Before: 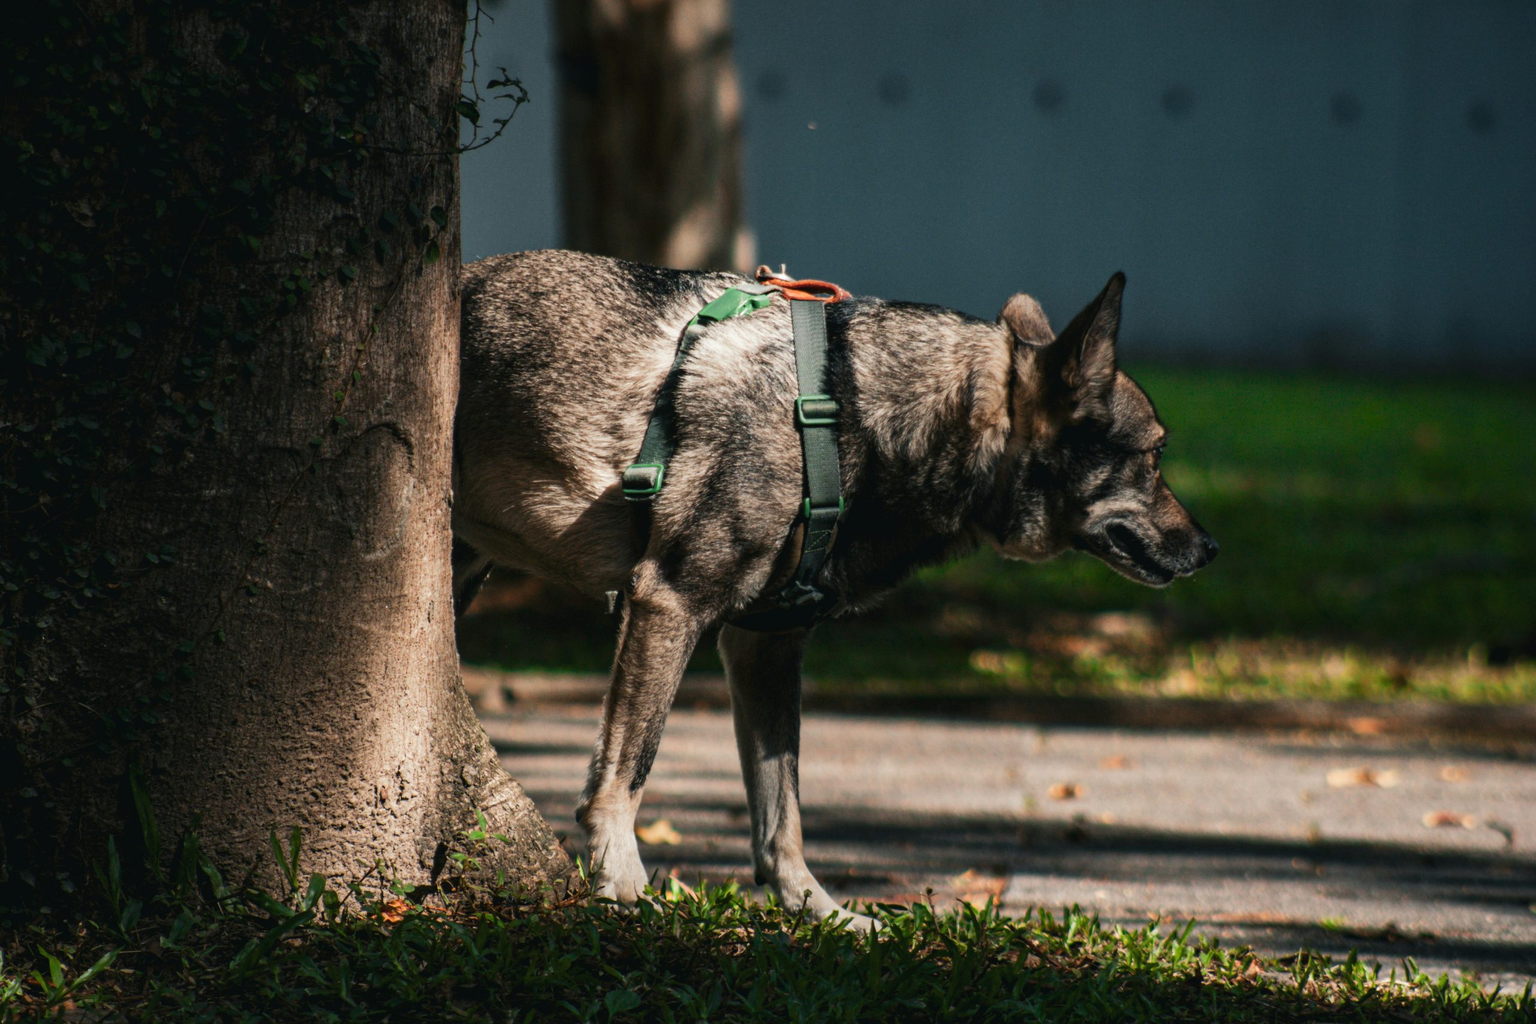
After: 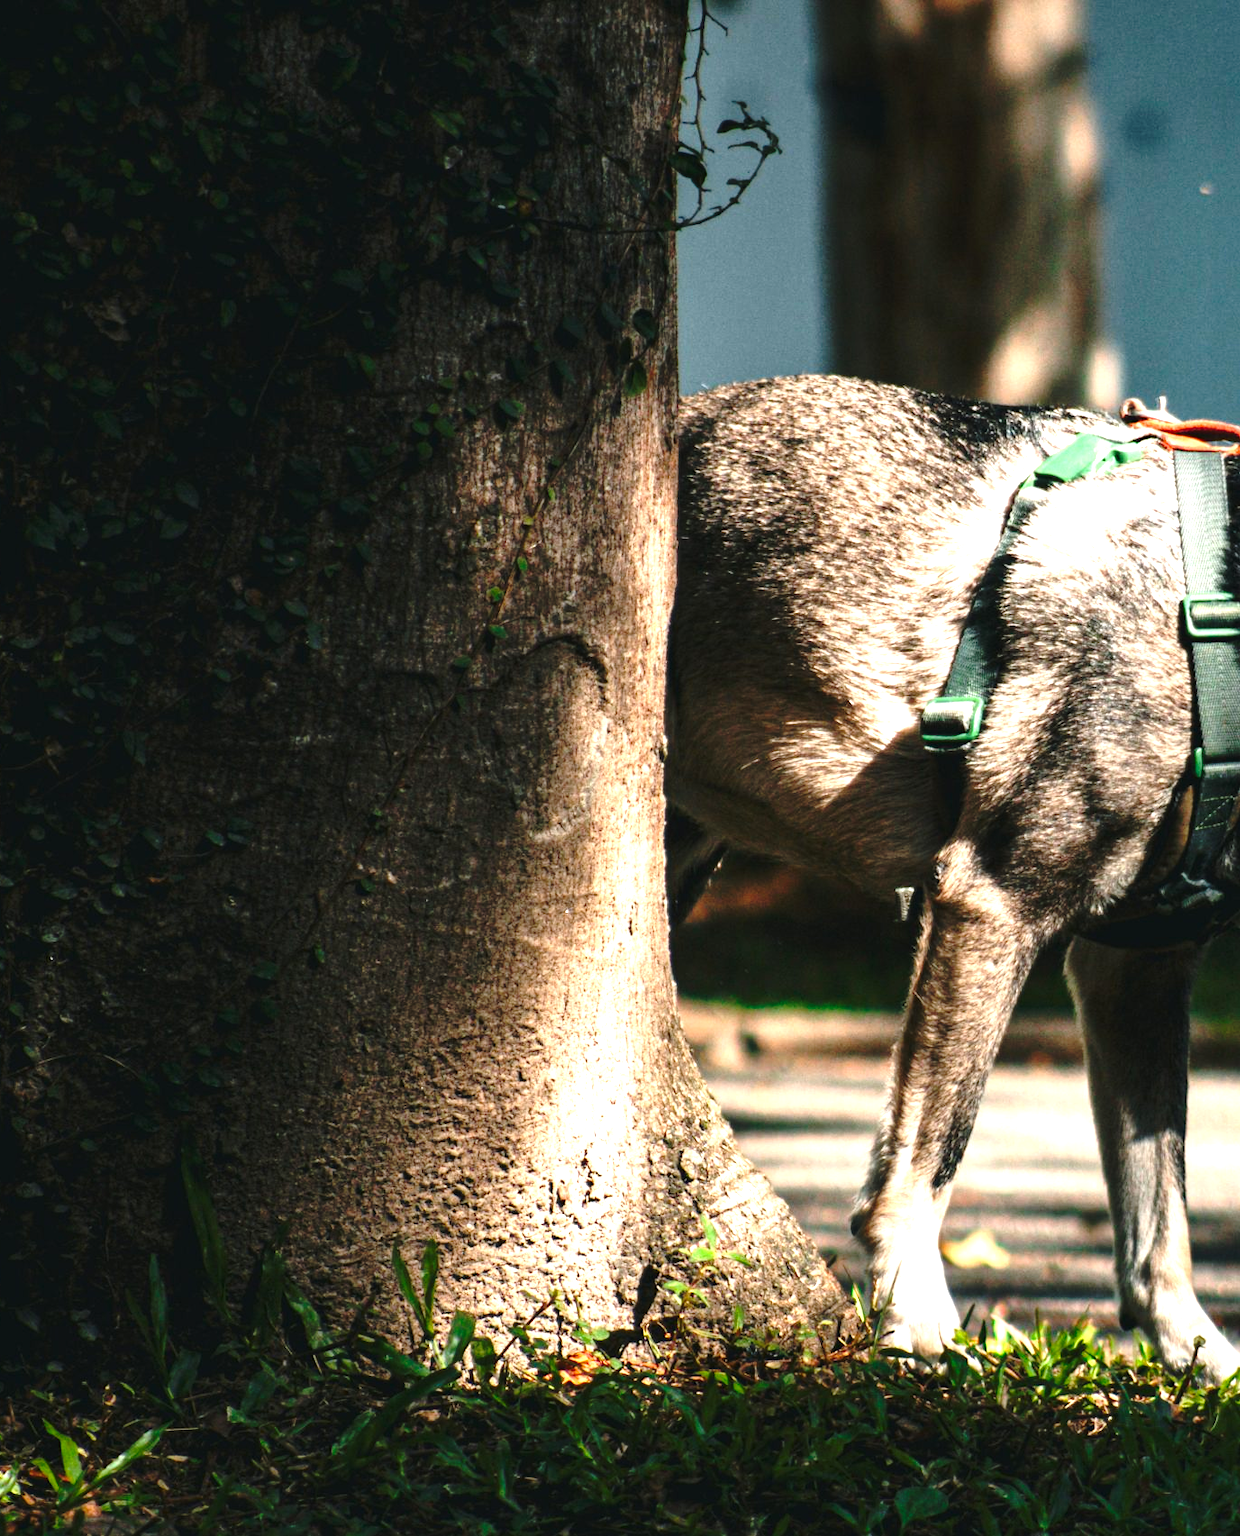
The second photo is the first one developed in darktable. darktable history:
crop: left 0.587%, right 45.588%, bottom 0.086%
base curve: curves: ch0 [(0, 0) (0.073, 0.04) (0.157, 0.139) (0.492, 0.492) (0.758, 0.758) (1, 1)], preserve colors none
exposure: black level correction 0, exposure 1.6 EV, compensate exposure bias true, compensate highlight preservation false
